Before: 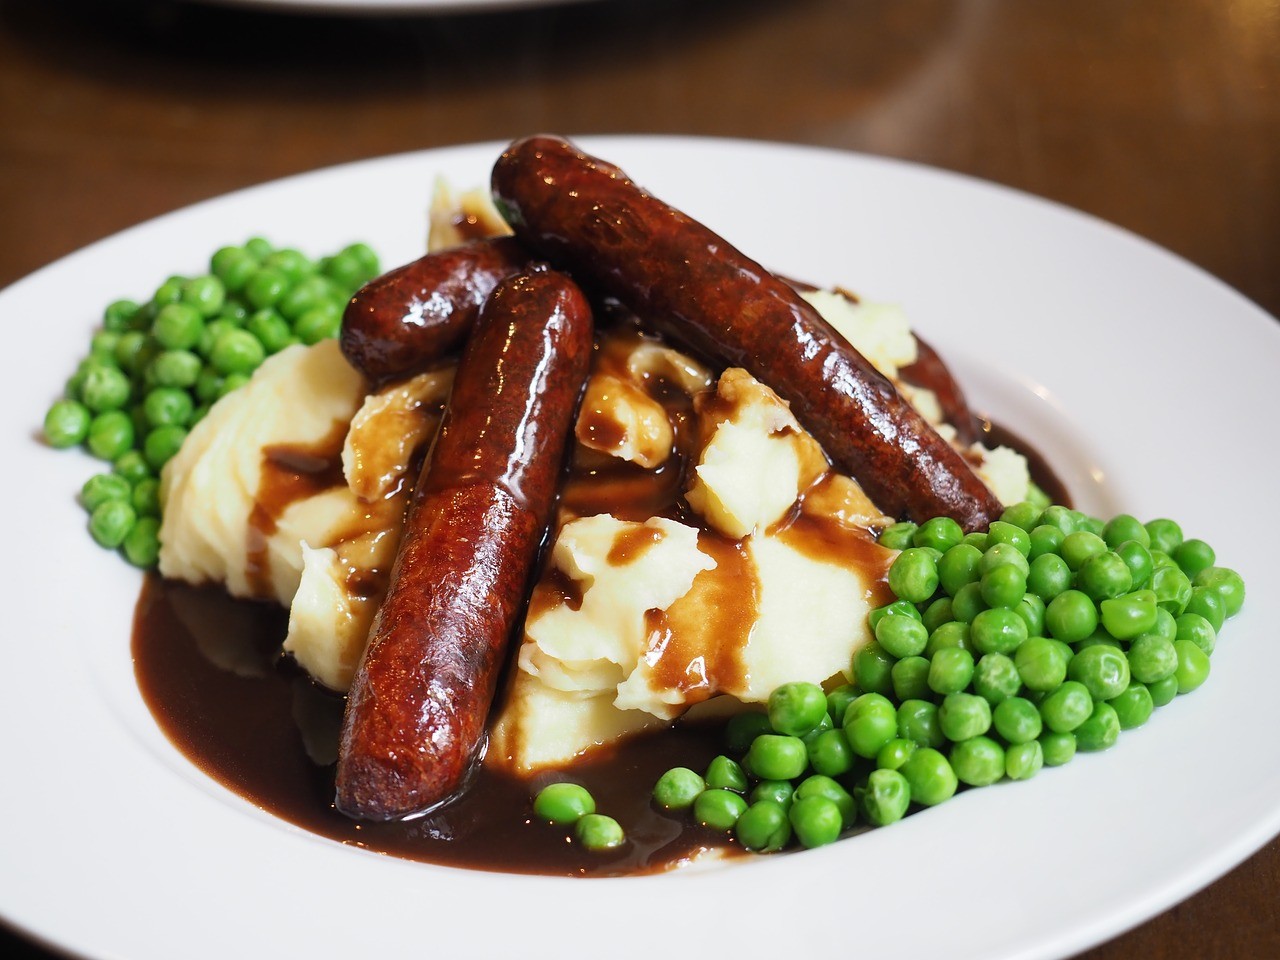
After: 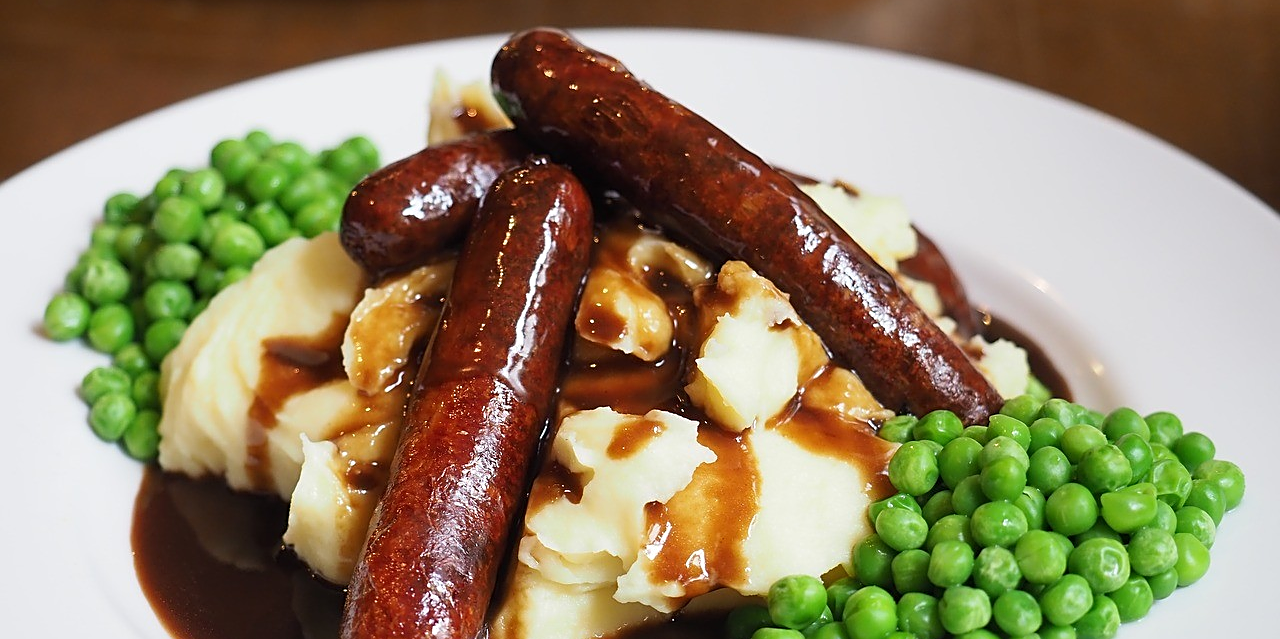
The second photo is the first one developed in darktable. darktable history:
crop: top 11.157%, bottom 21.989%
sharpen: on, module defaults
